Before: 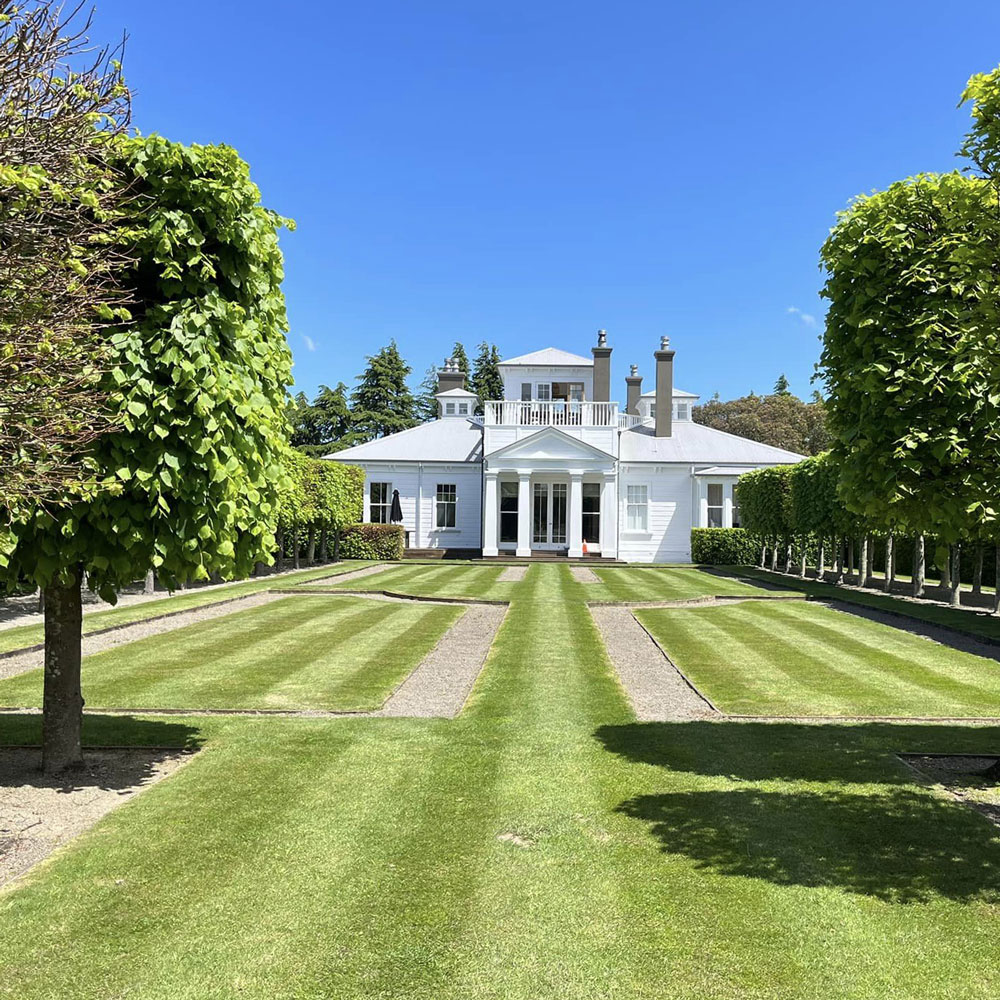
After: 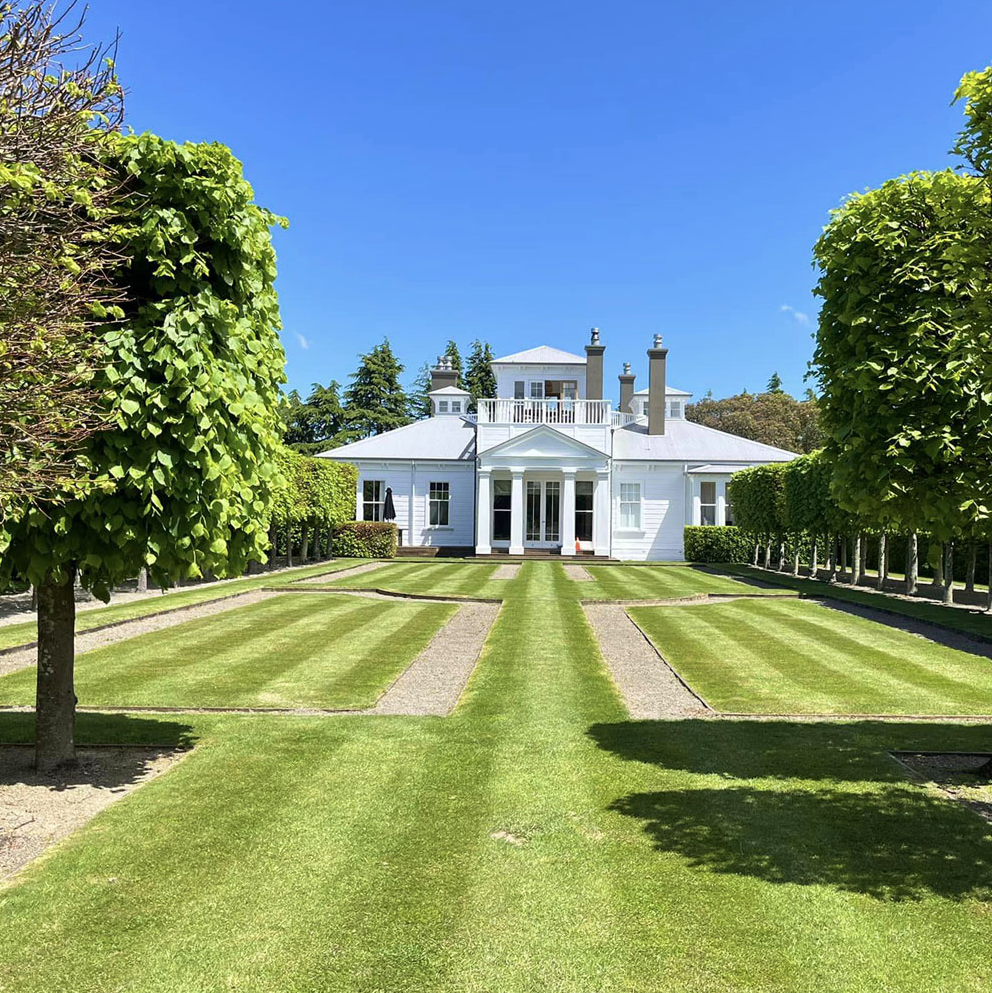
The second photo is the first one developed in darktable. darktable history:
crop and rotate: left 0.723%, top 0.23%, bottom 0.397%
velvia: on, module defaults
